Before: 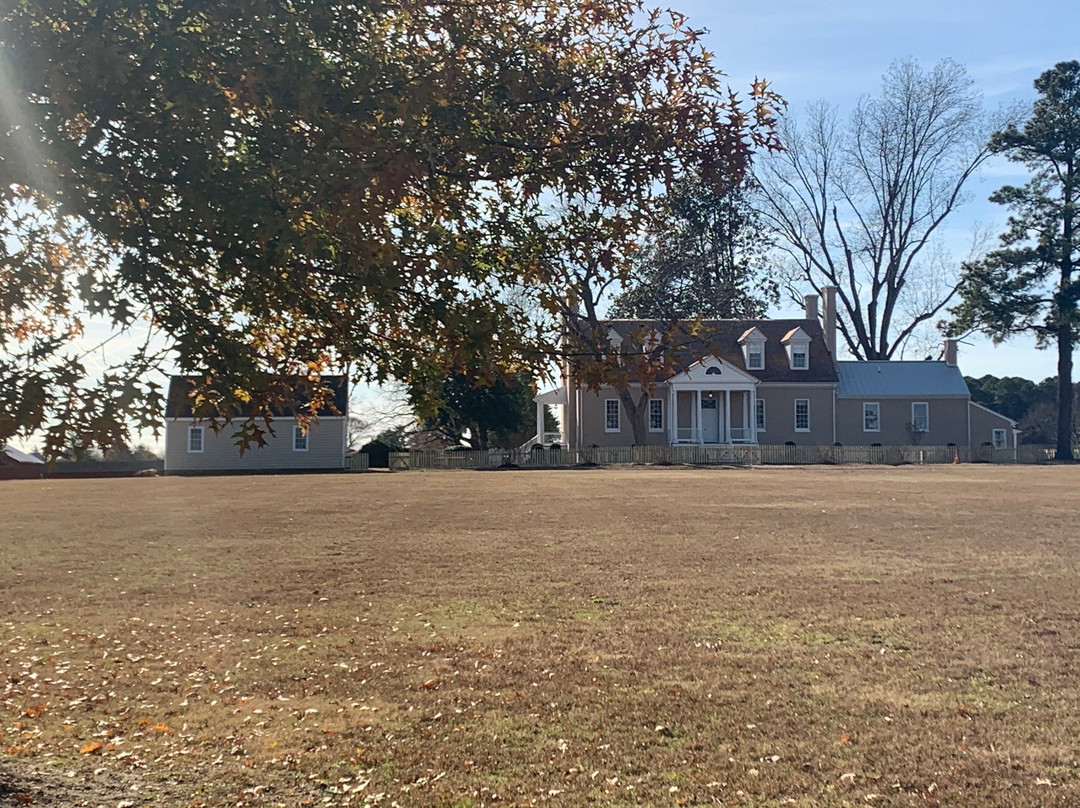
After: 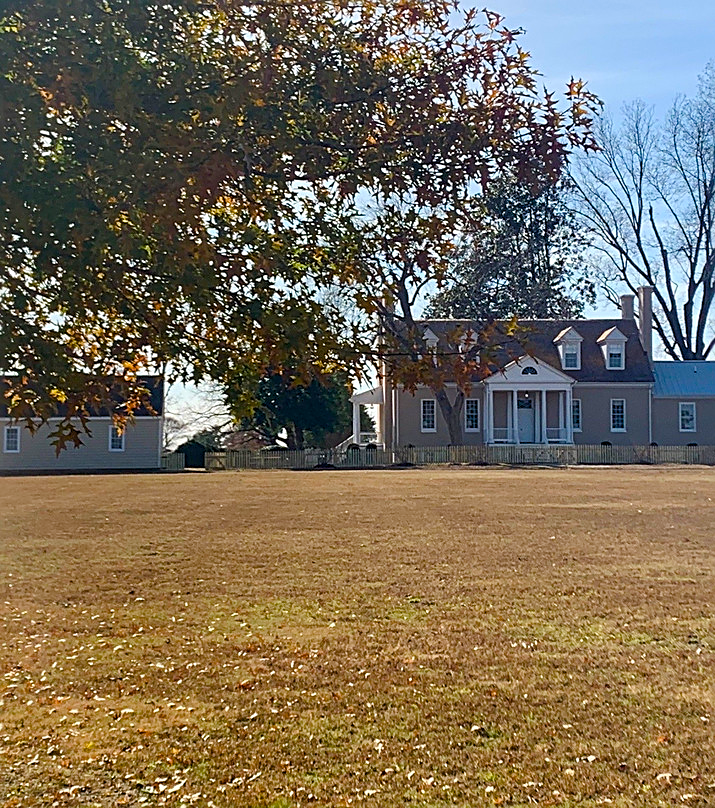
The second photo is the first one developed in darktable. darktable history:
crop: left 17.107%, right 16.618%
color balance rgb: perceptual saturation grading › global saturation 39.603%, perceptual saturation grading › highlights -25.001%, perceptual saturation grading › mid-tones 34.933%, perceptual saturation grading › shadows 35.625%, global vibrance 9.17%
sharpen: on, module defaults
